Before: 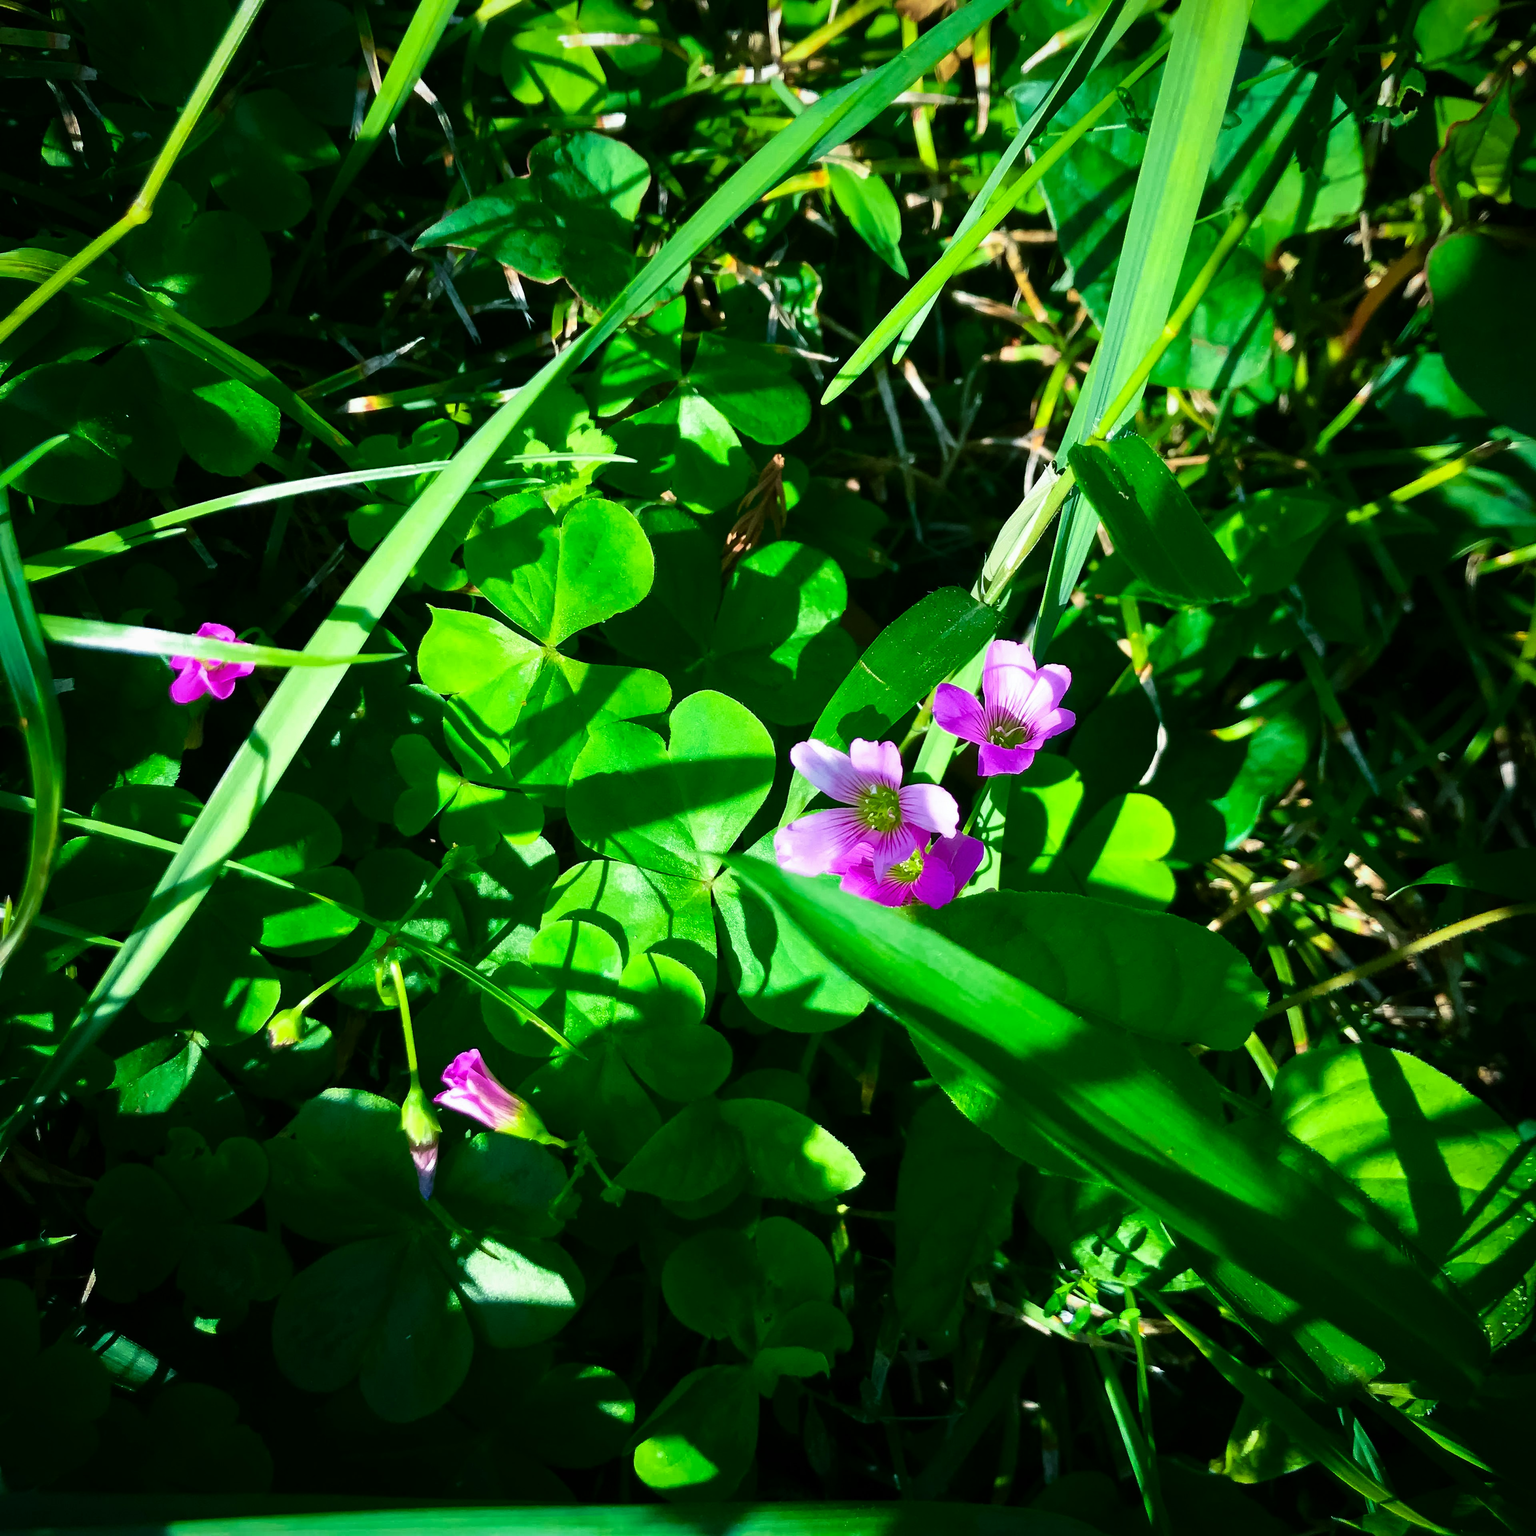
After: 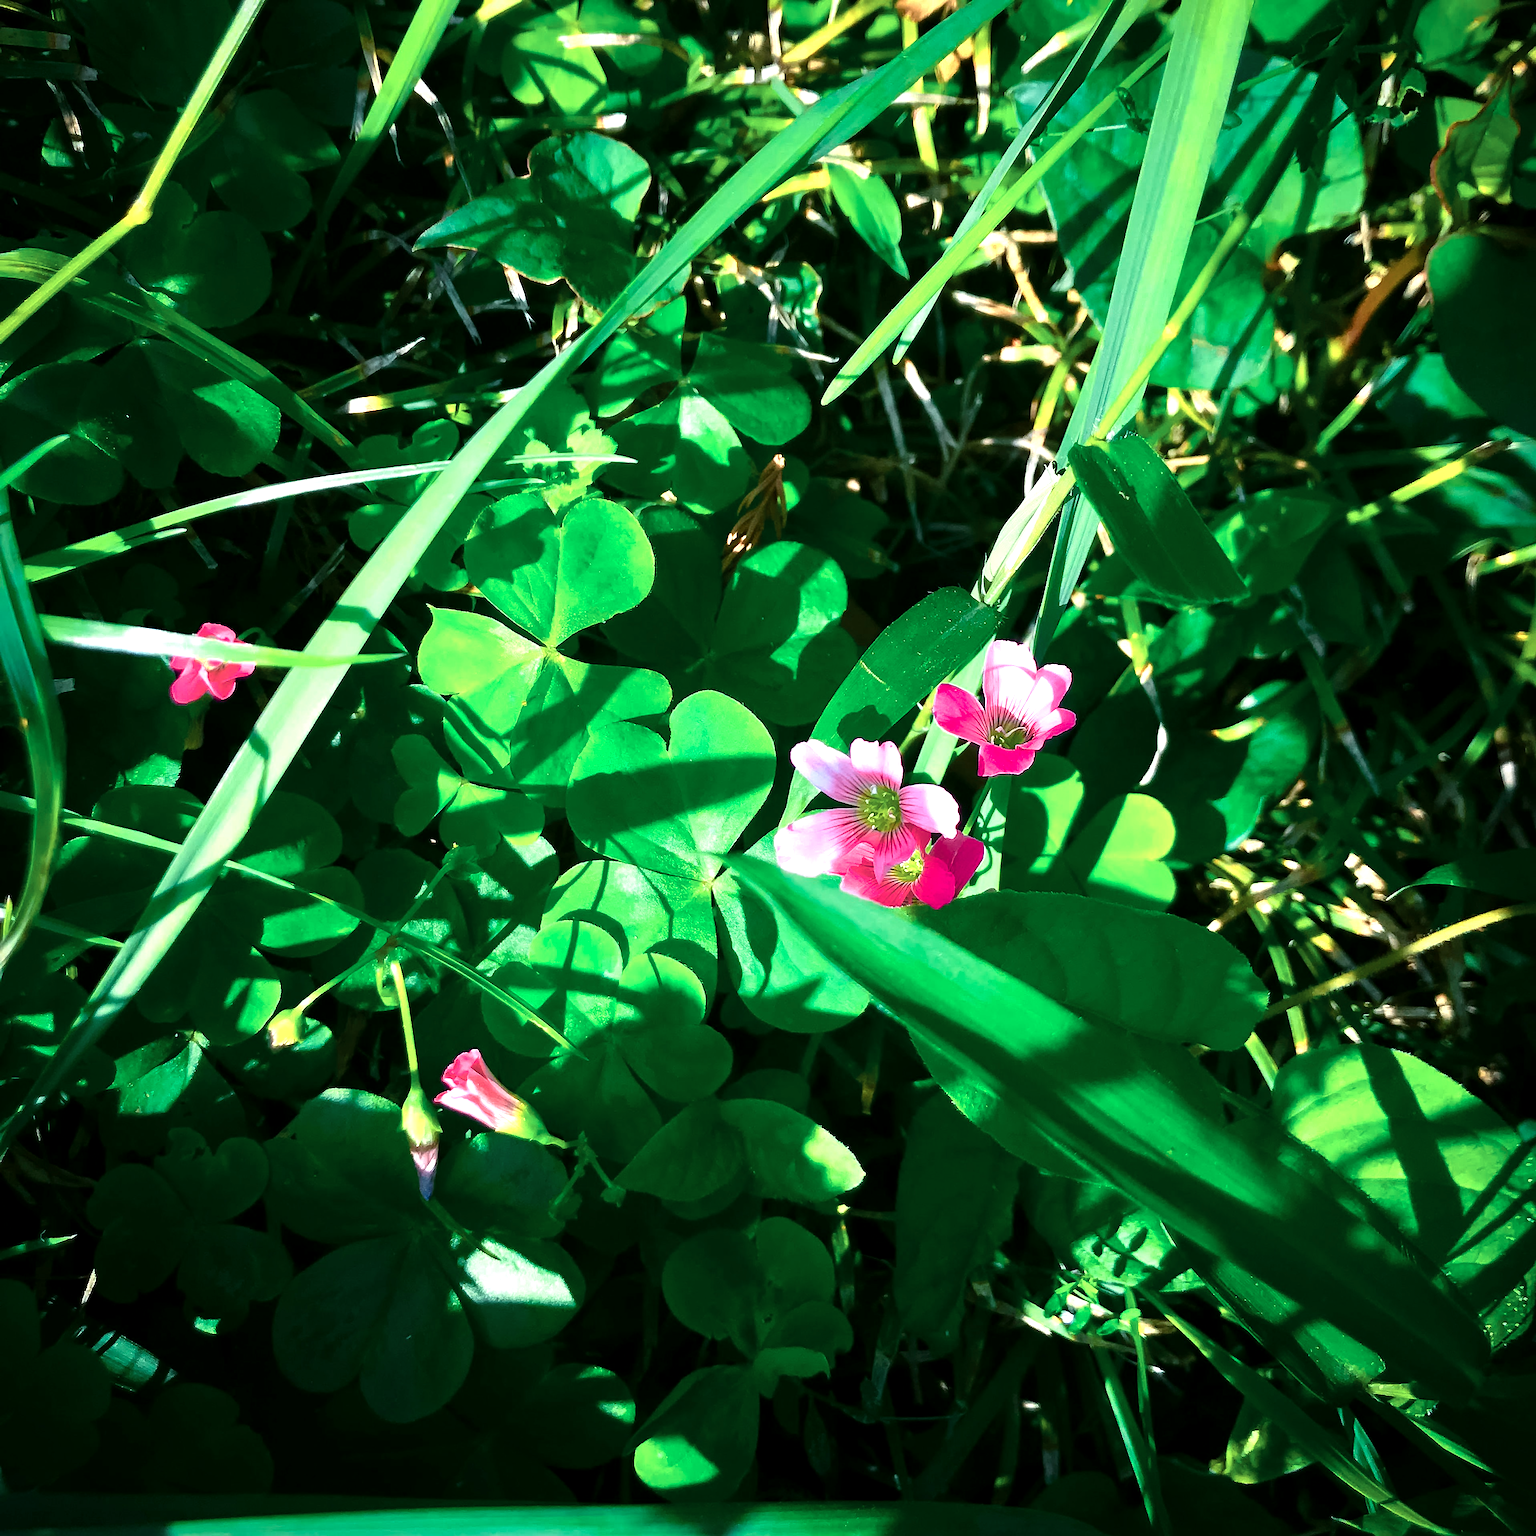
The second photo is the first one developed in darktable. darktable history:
sharpen: amount 0.216
color zones: curves: ch0 [(0.018, 0.548) (0.197, 0.654) (0.425, 0.447) (0.605, 0.658) (0.732, 0.579)]; ch1 [(0.105, 0.531) (0.224, 0.531) (0.386, 0.39) (0.618, 0.456) (0.732, 0.456) (0.956, 0.421)]; ch2 [(0.039, 0.583) (0.215, 0.465) (0.399, 0.544) (0.465, 0.548) (0.614, 0.447) (0.724, 0.43) (0.882, 0.623) (0.956, 0.632)]
exposure: black level correction 0.001, exposure 0.498 EV, compensate highlight preservation false
